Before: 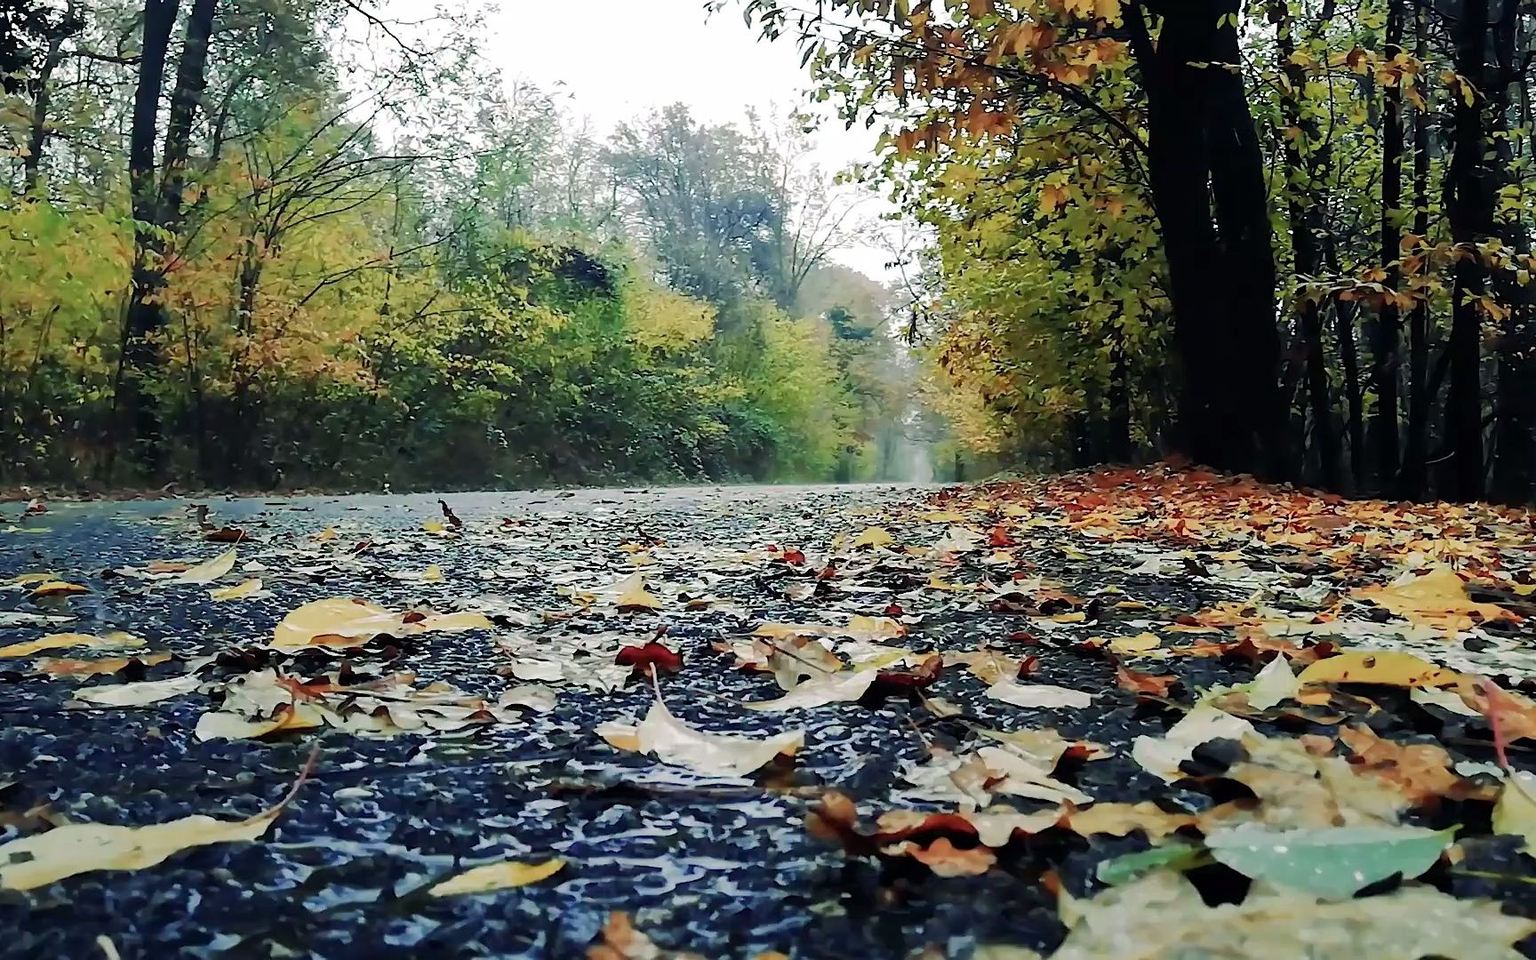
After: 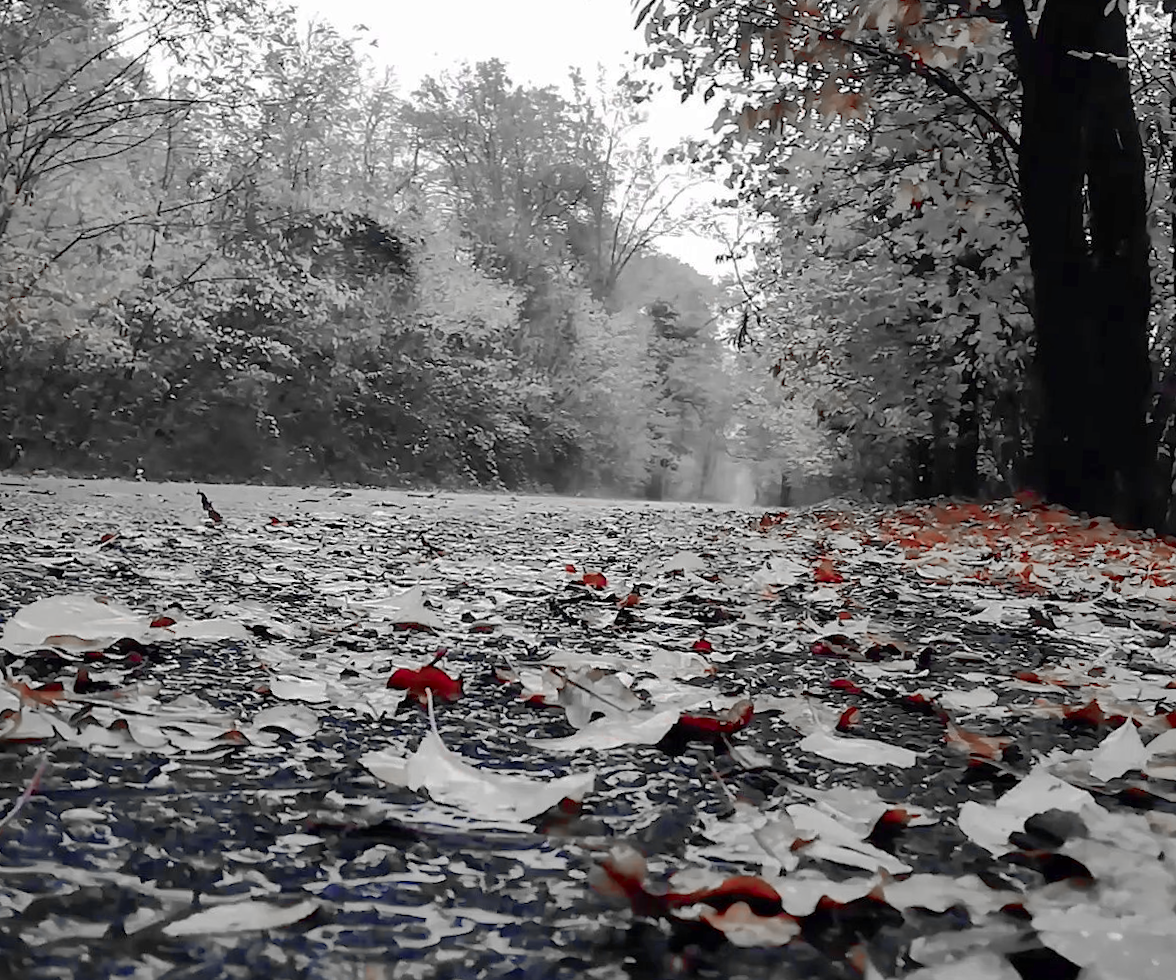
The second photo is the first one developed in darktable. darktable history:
crop and rotate: angle -3.27°, left 14.277%, top 0.028%, right 10.766%, bottom 0.028%
rotate and perspective: rotation 0.174°, lens shift (vertical) 0.013, lens shift (horizontal) 0.019, shear 0.001, automatic cropping original format, crop left 0.007, crop right 0.991, crop top 0.016, crop bottom 0.997
shadows and highlights: on, module defaults
color zones: curves: ch0 [(0, 0.278) (0.143, 0.5) (0.286, 0.5) (0.429, 0.5) (0.571, 0.5) (0.714, 0.5) (0.857, 0.5) (1, 0.5)]; ch1 [(0, 1) (0.143, 0.165) (0.286, 0) (0.429, 0) (0.571, 0) (0.714, 0) (0.857, 0.5) (1, 0.5)]; ch2 [(0, 0.508) (0.143, 0.5) (0.286, 0.5) (0.429, 0.5) (0.571, 0.5) (0.714, 0.5) (0.857, 0.5) (1, 0.5)]
